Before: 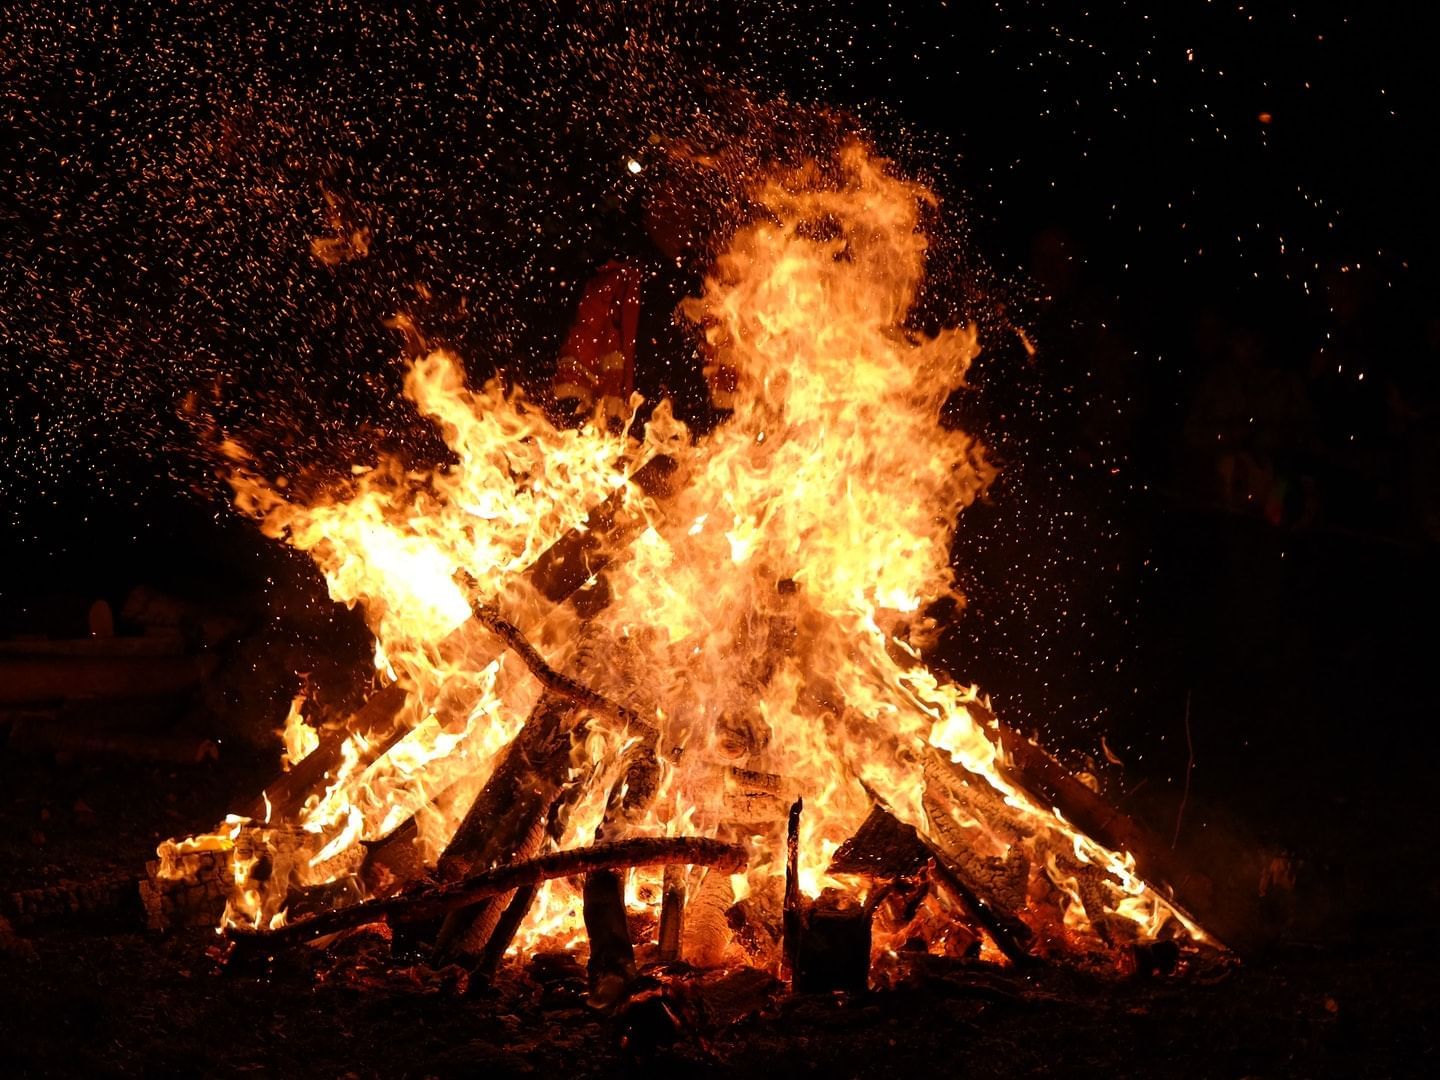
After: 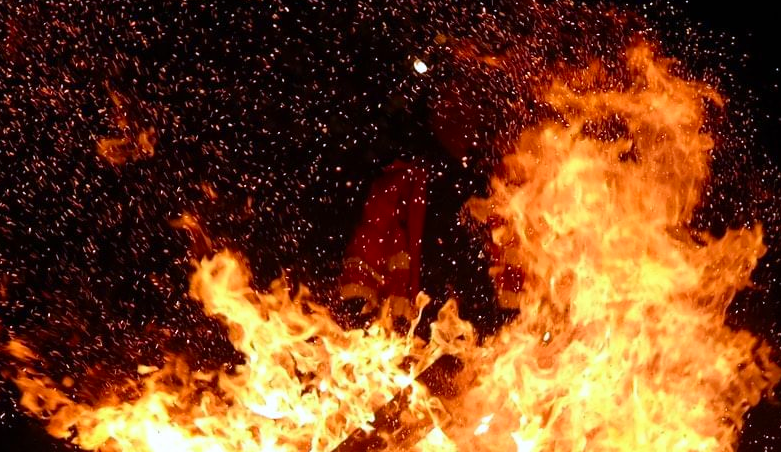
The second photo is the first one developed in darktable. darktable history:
crop: left 14.896%, top 9.267%, right 30.862%, bottom 48.79%
contrast brightness saturation: contrast 0.082, saturation 0.197
color calibration: illuminant as shot in camera, x 0.358, y 0.373, temperature 4628.91 K
